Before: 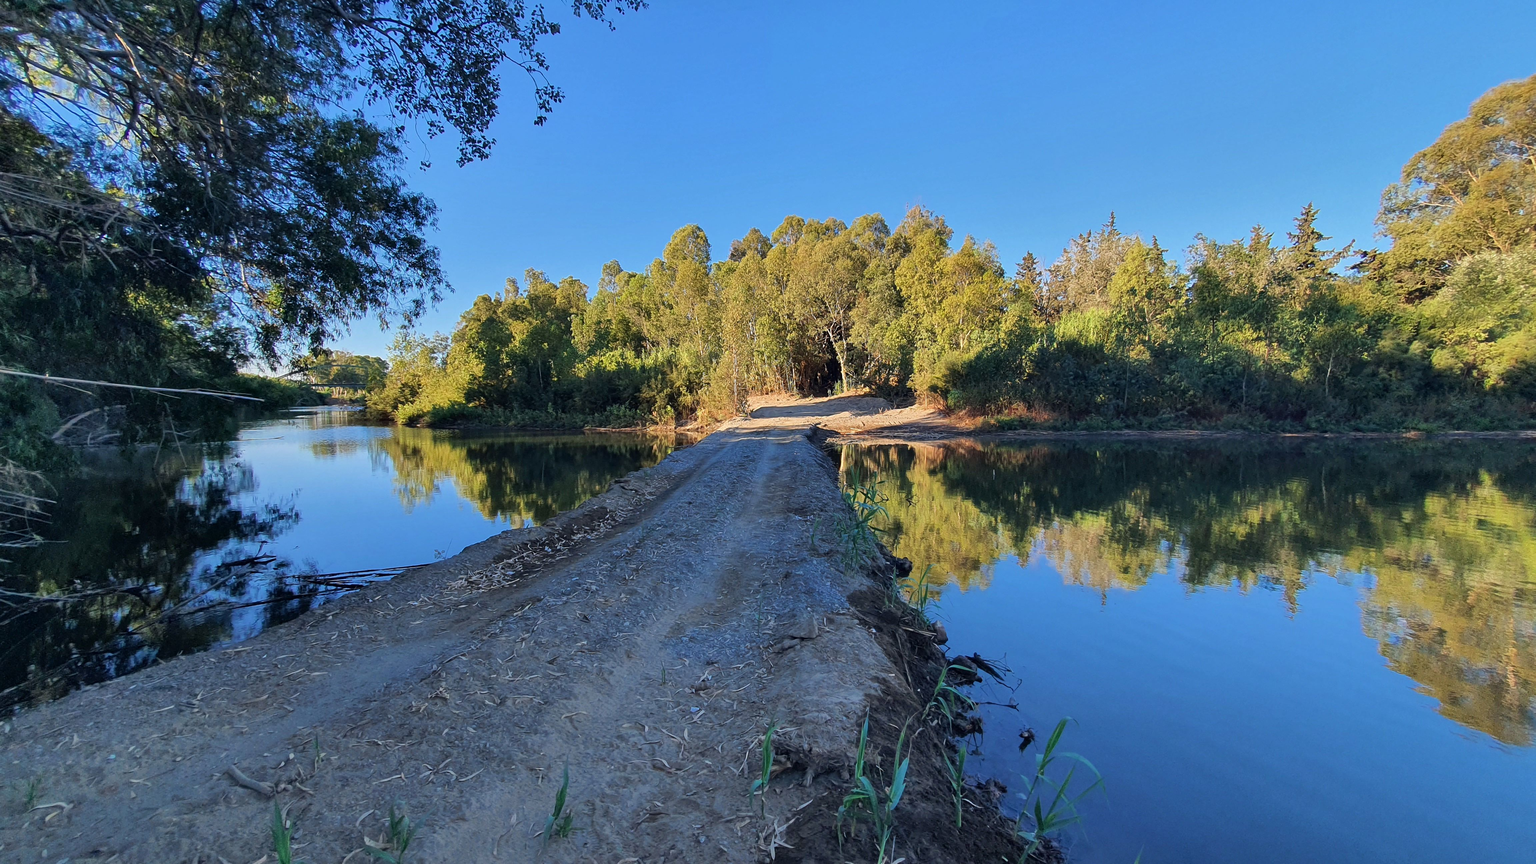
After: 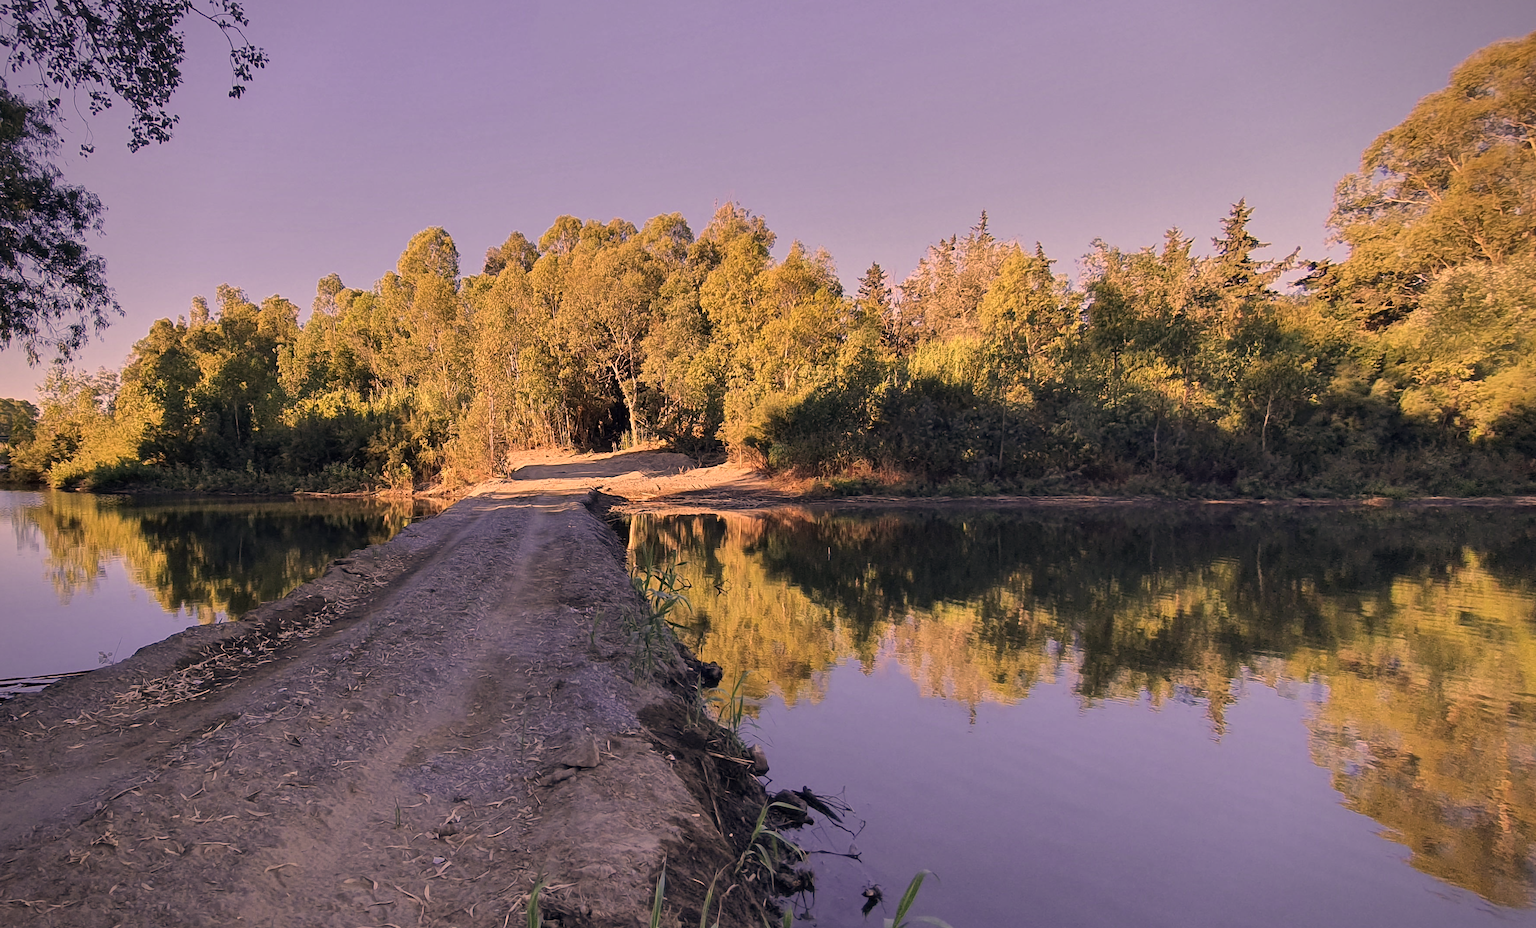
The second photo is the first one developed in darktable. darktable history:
crop: left 23.38%, top 5.903%, bottom 11.737%
vignetting: saturation -0.001, unbound false
color correction: highlights a* 39.66, highlights b* 39.95, saturation 0.69
